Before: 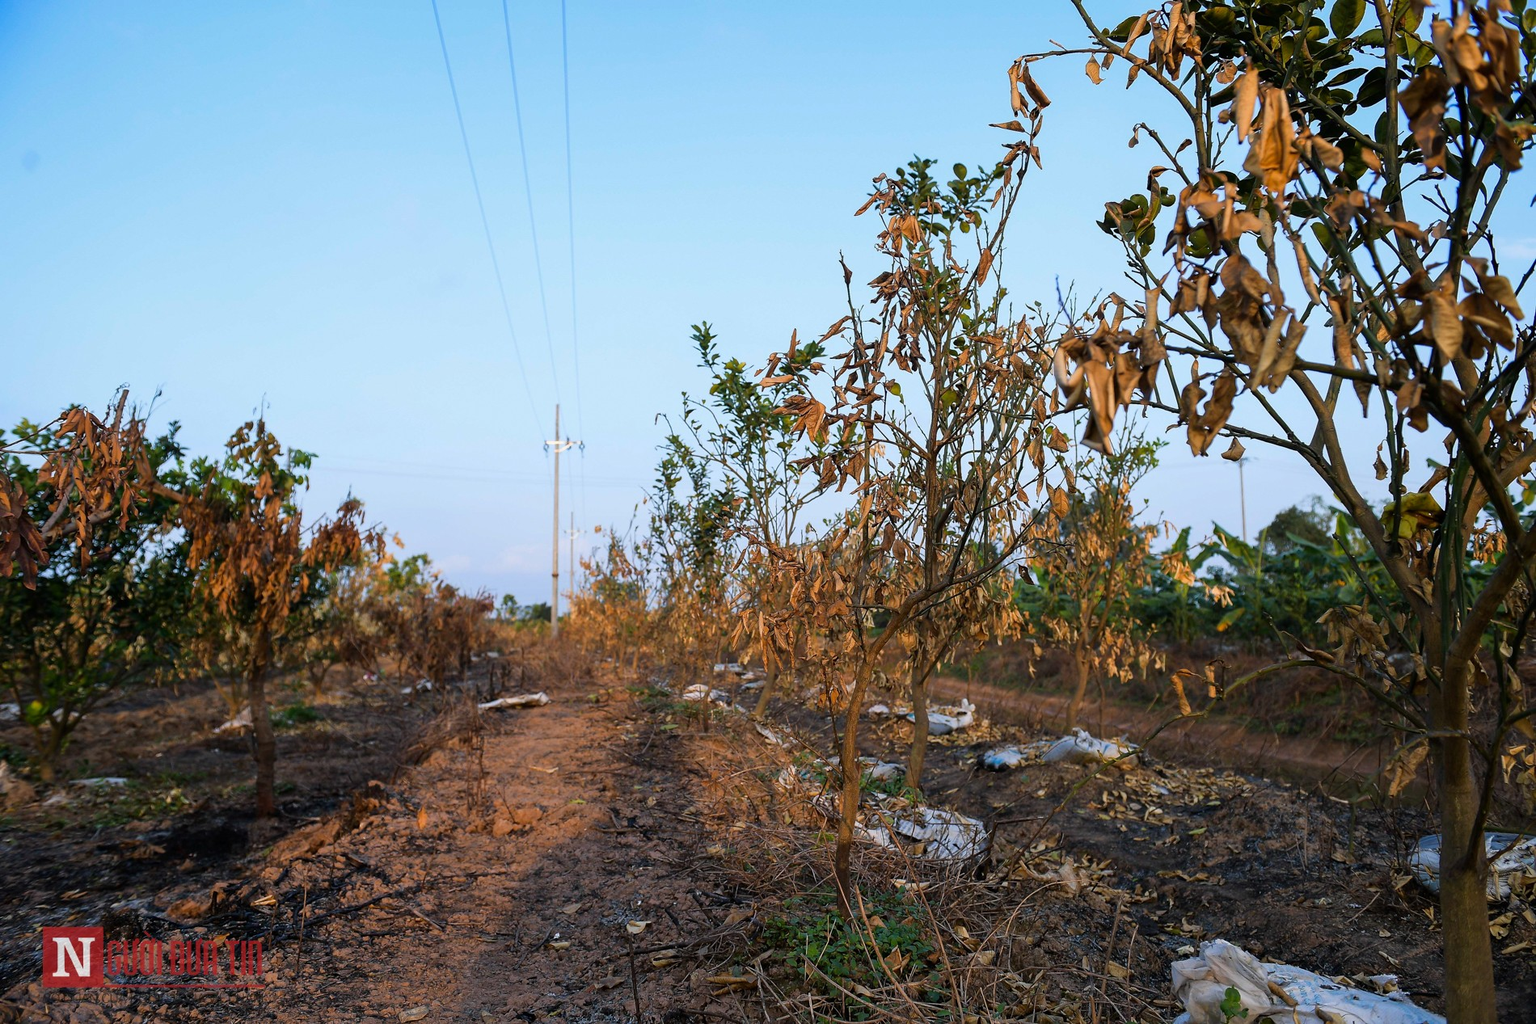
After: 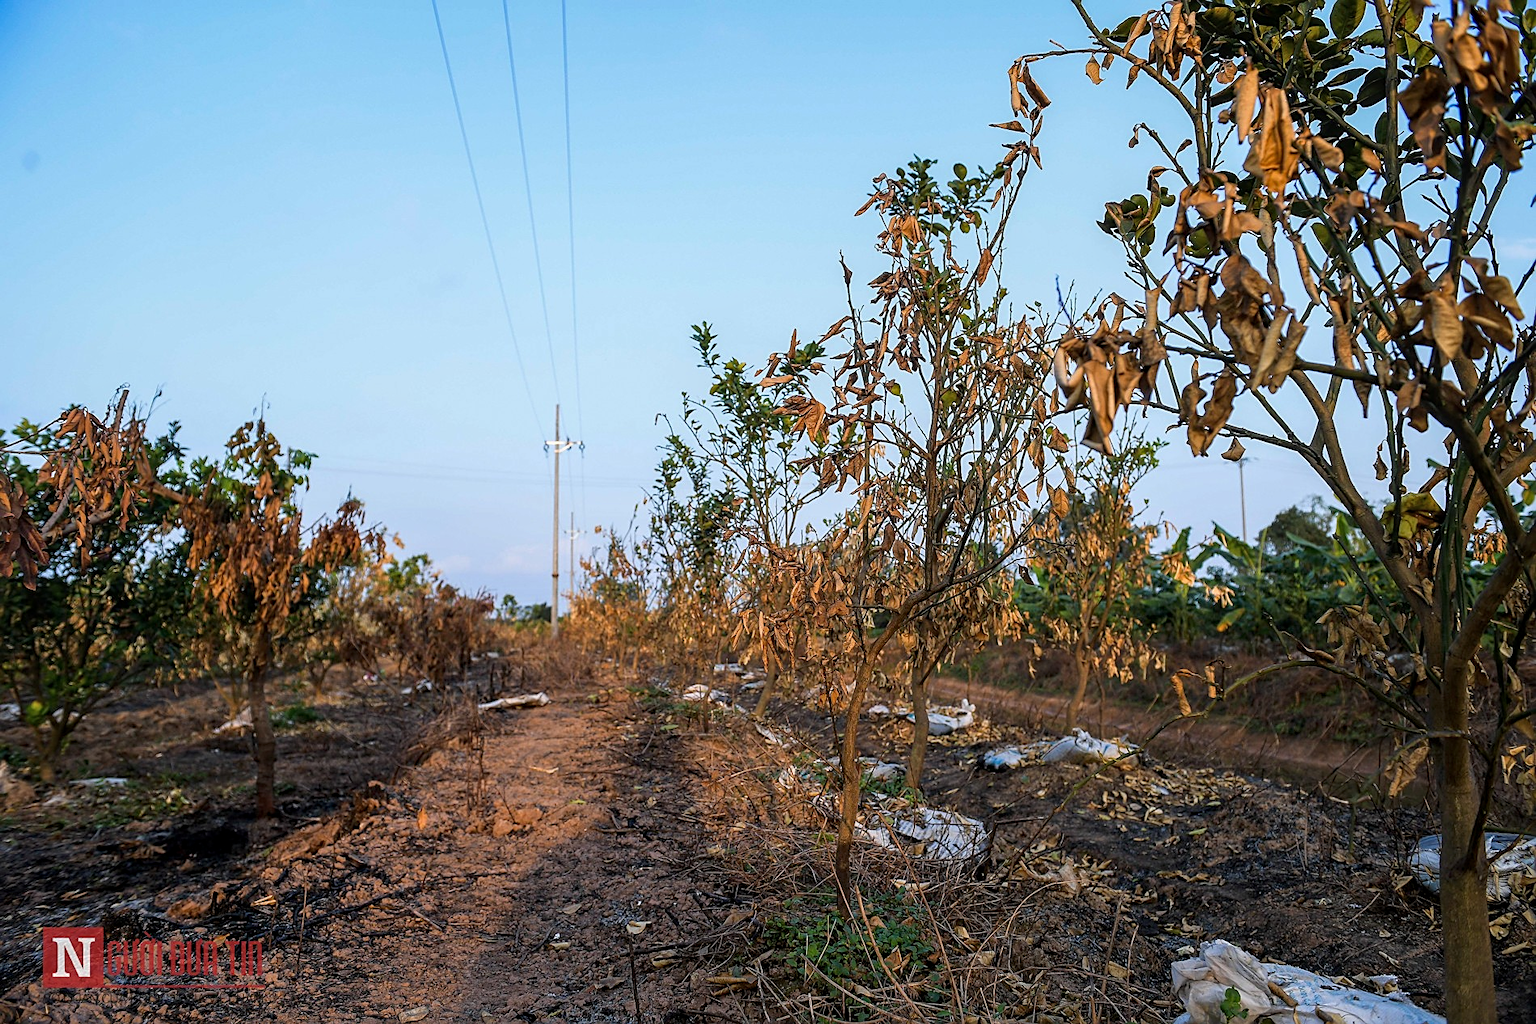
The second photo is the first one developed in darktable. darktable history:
local contrast: on, module defaults
sharpen: amount 0.498
